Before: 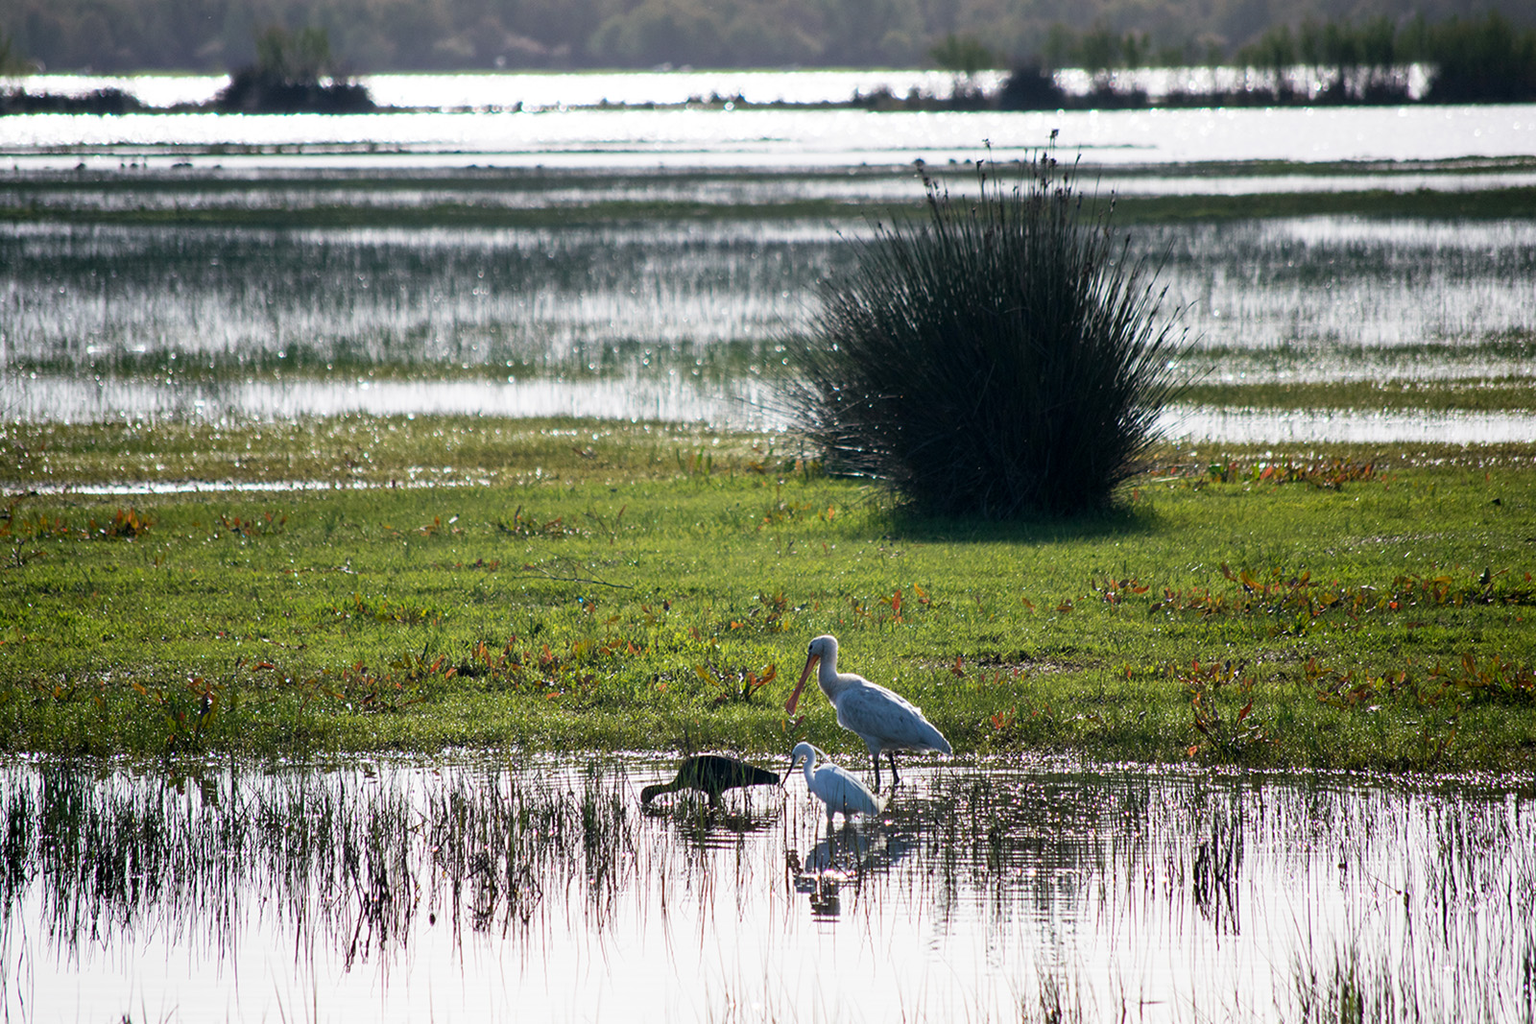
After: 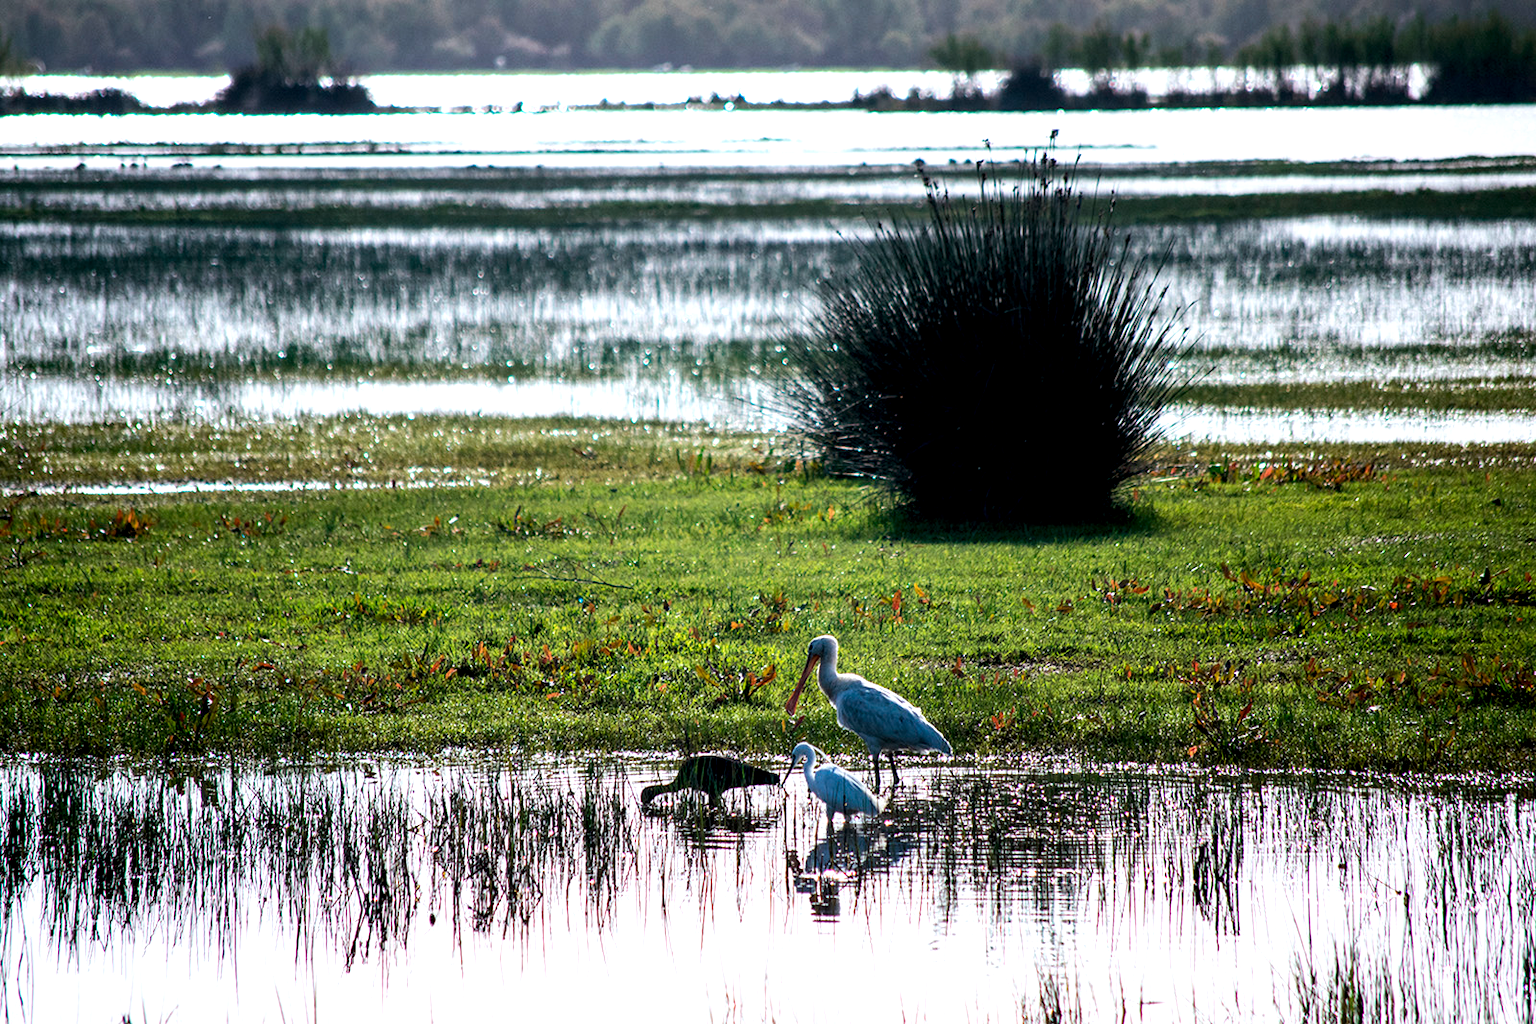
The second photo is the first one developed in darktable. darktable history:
local contrast: highlights 25%, shadows 75%, midtone range 0.75
tone equalizer: -8 EV -0.417 EV, -7 EV -0.389 EV, -6 EV -0.333 EV, -5 EV -0.222 EV, -3 EV 0.222 EV, -2 EV 0.333 EV, -1 EV 0.389 EV, +0 EV 0.417 EV, edges refinement/feathering 500, mask exposure compensation -1.57 EV, preserve details no
white balance: red 0.976, blue 1.04
